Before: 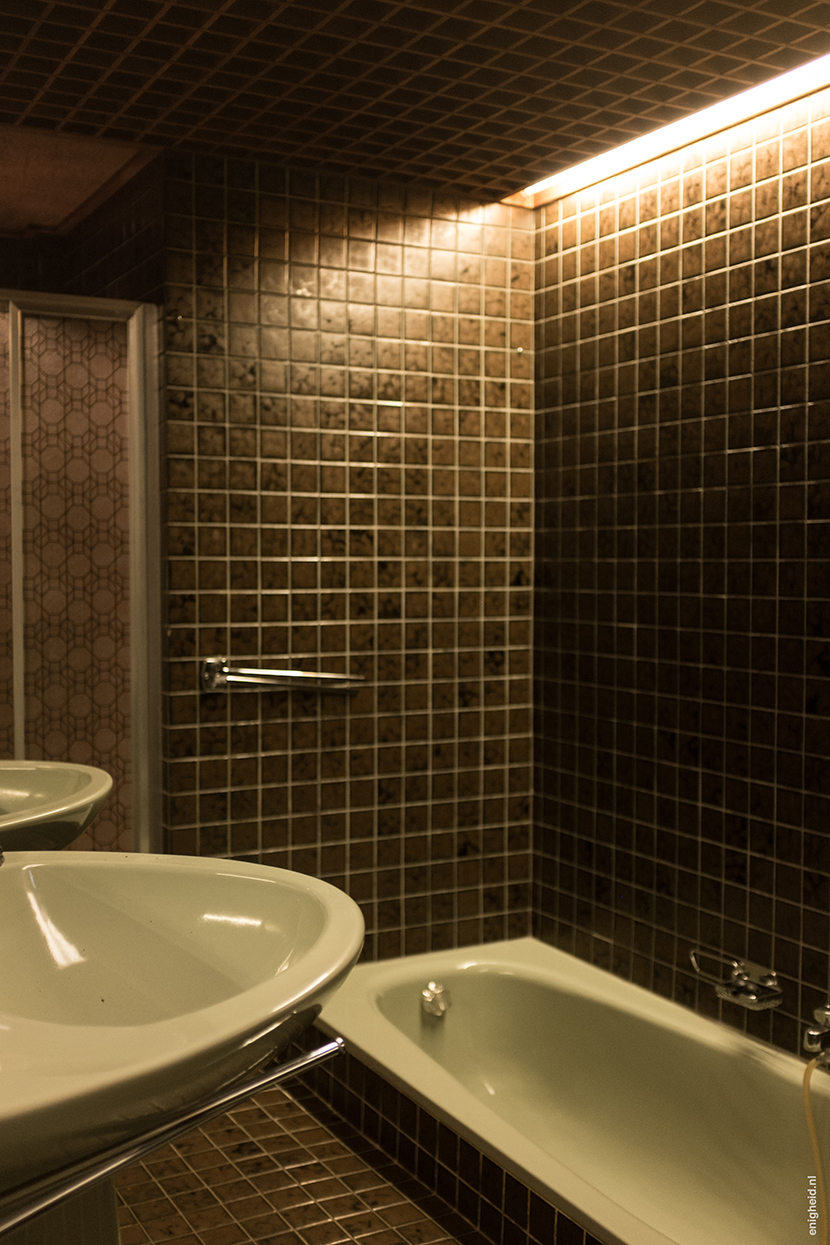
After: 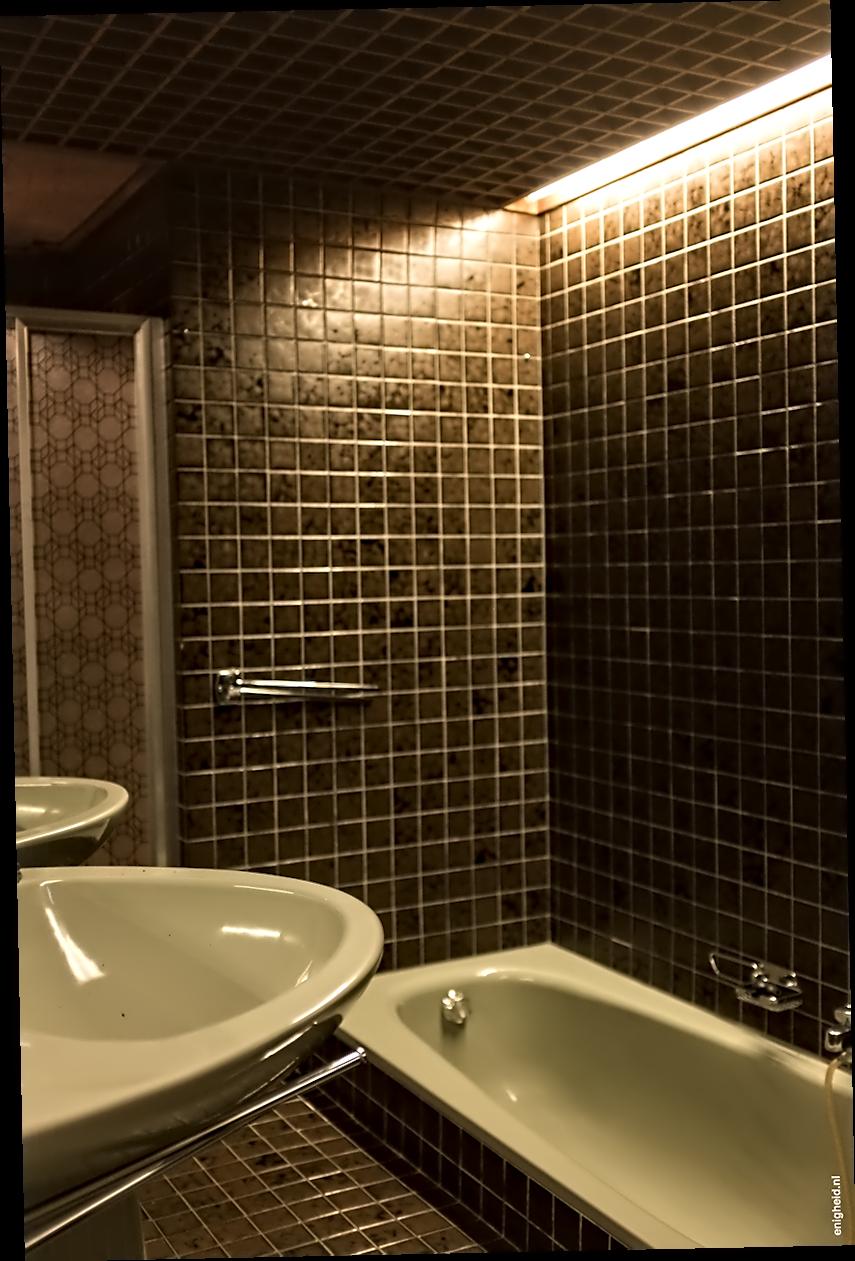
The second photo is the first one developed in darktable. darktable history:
rotate and perspective: rotation -1.17°, automatic cropping off
white balance: emerald 1
contrast equalizer: octaves 7, y [[0.5, 0.542, 0.583, 0.625, 0.667, 0.708], [0.5 ×6], [0.5 ×6], [0, 0.033, 0.067, 0.1, 0.133, 0.167], [0, 0.05, 0.1, 0.15, 0.2, 0.25]]
